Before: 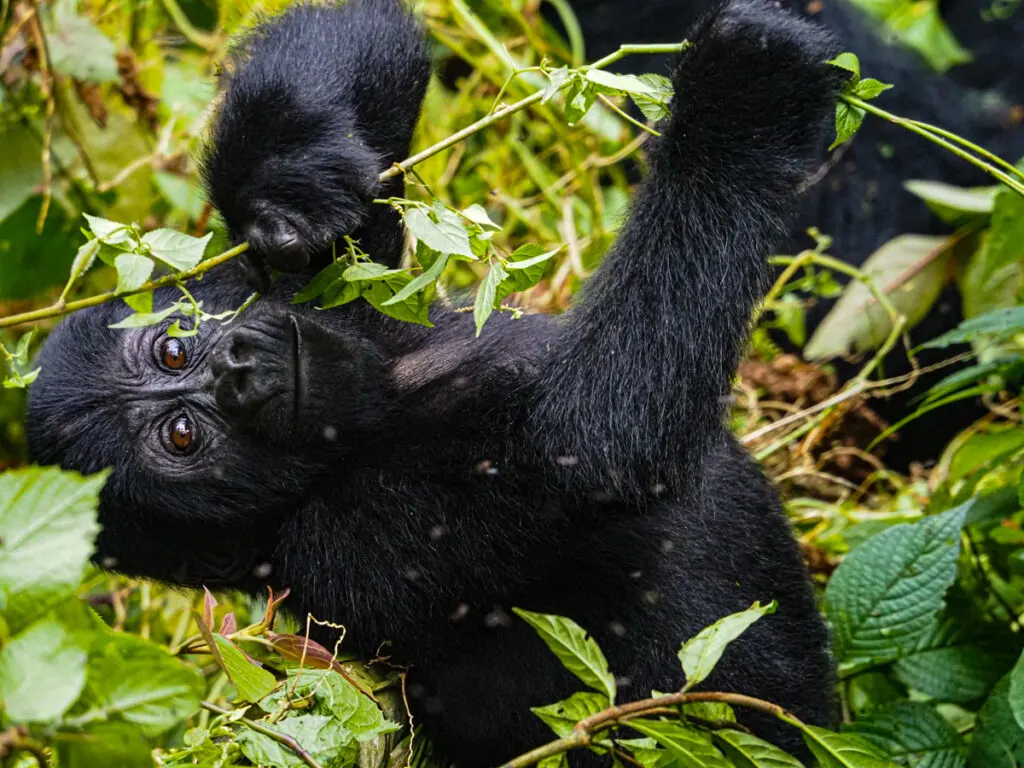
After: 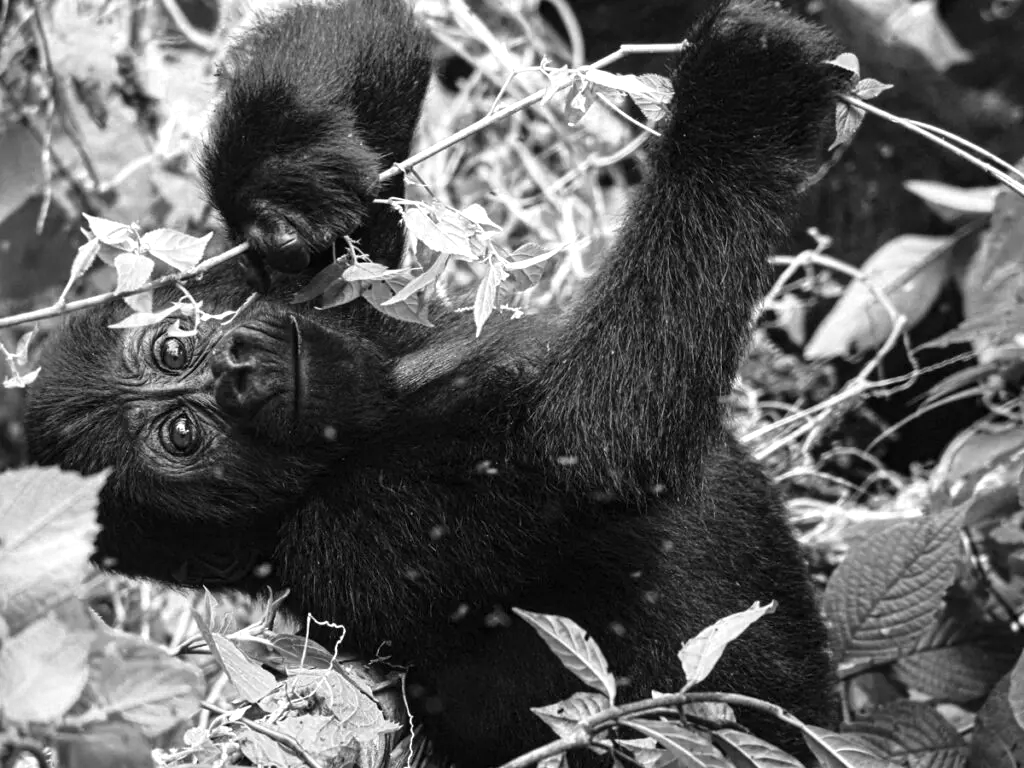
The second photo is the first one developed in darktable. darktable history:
color zones: curves: ch0 [(0.002, 0.593) (0.143, 0.417) (0.285, 0.541) (0.455, 0.289) (0.608, 0.327) (0.727, 0.283) (0.869, 0.571) (1, 0.603)]; ch1 [(0, 0) (0.143, 0) (0.286, 0) (0.429, 0) (0.571, 0) (0.714, 0) (0.857, 0)]
exposure: black level correction 0, exposure 0.5 EV, compensate highlight preservation false
